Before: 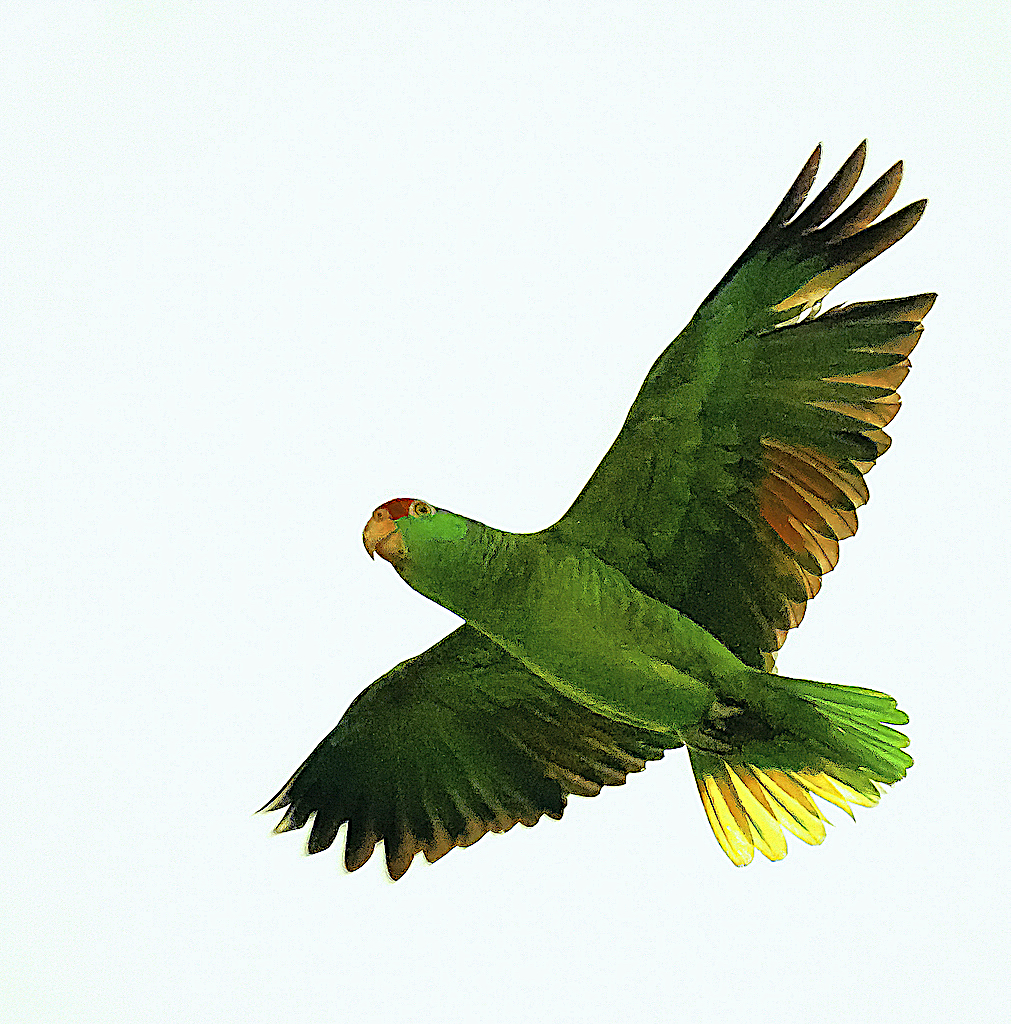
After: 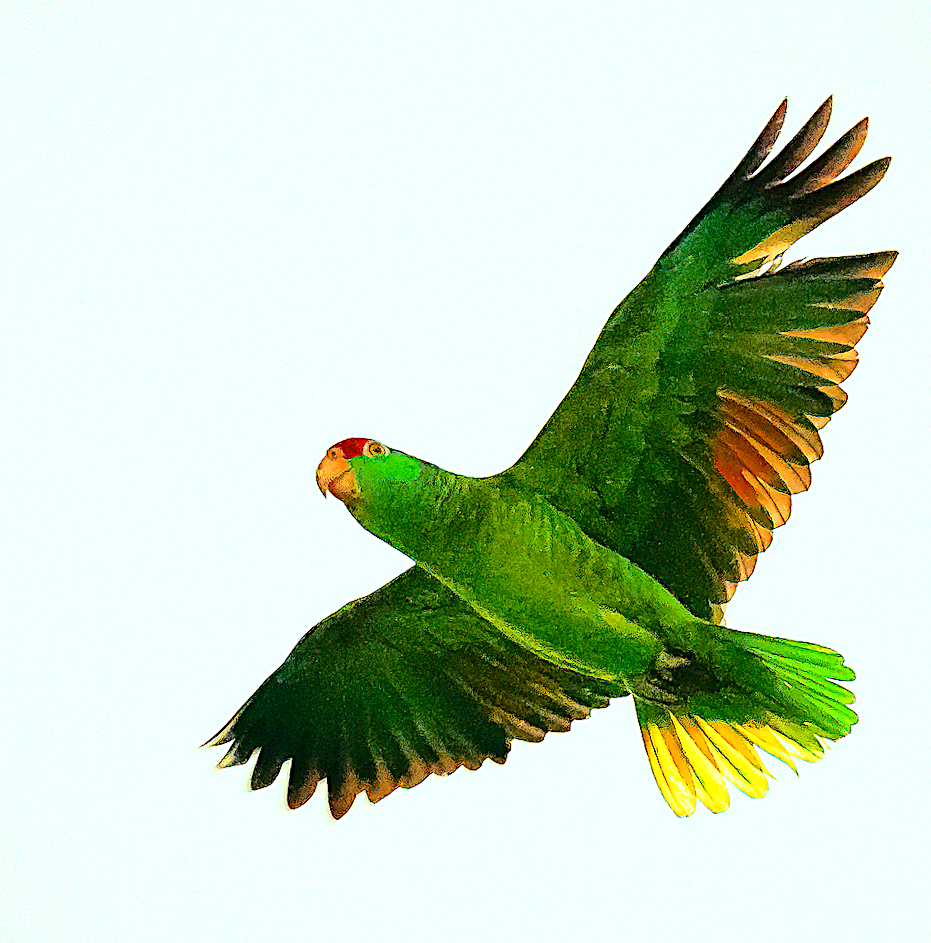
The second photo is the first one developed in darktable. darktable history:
crop and rotate: angle -1.96°, left 3.097%, top 4.154%, right 1.586%, bottom 0.529%
contrast brightness saturation: contrast 0.22
